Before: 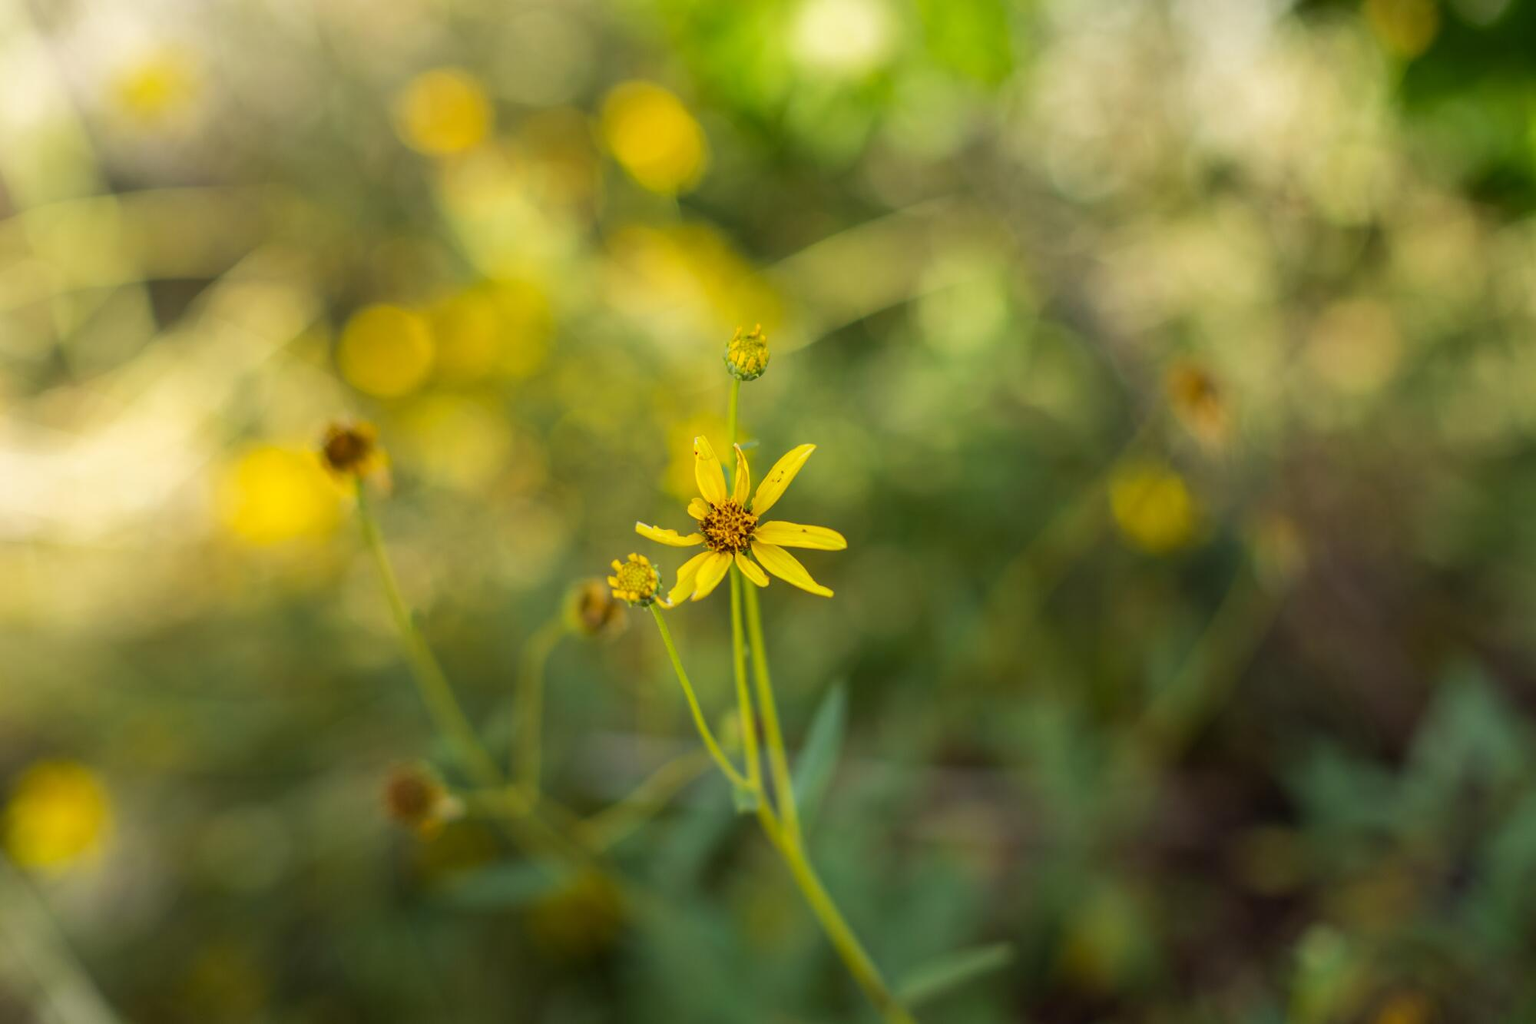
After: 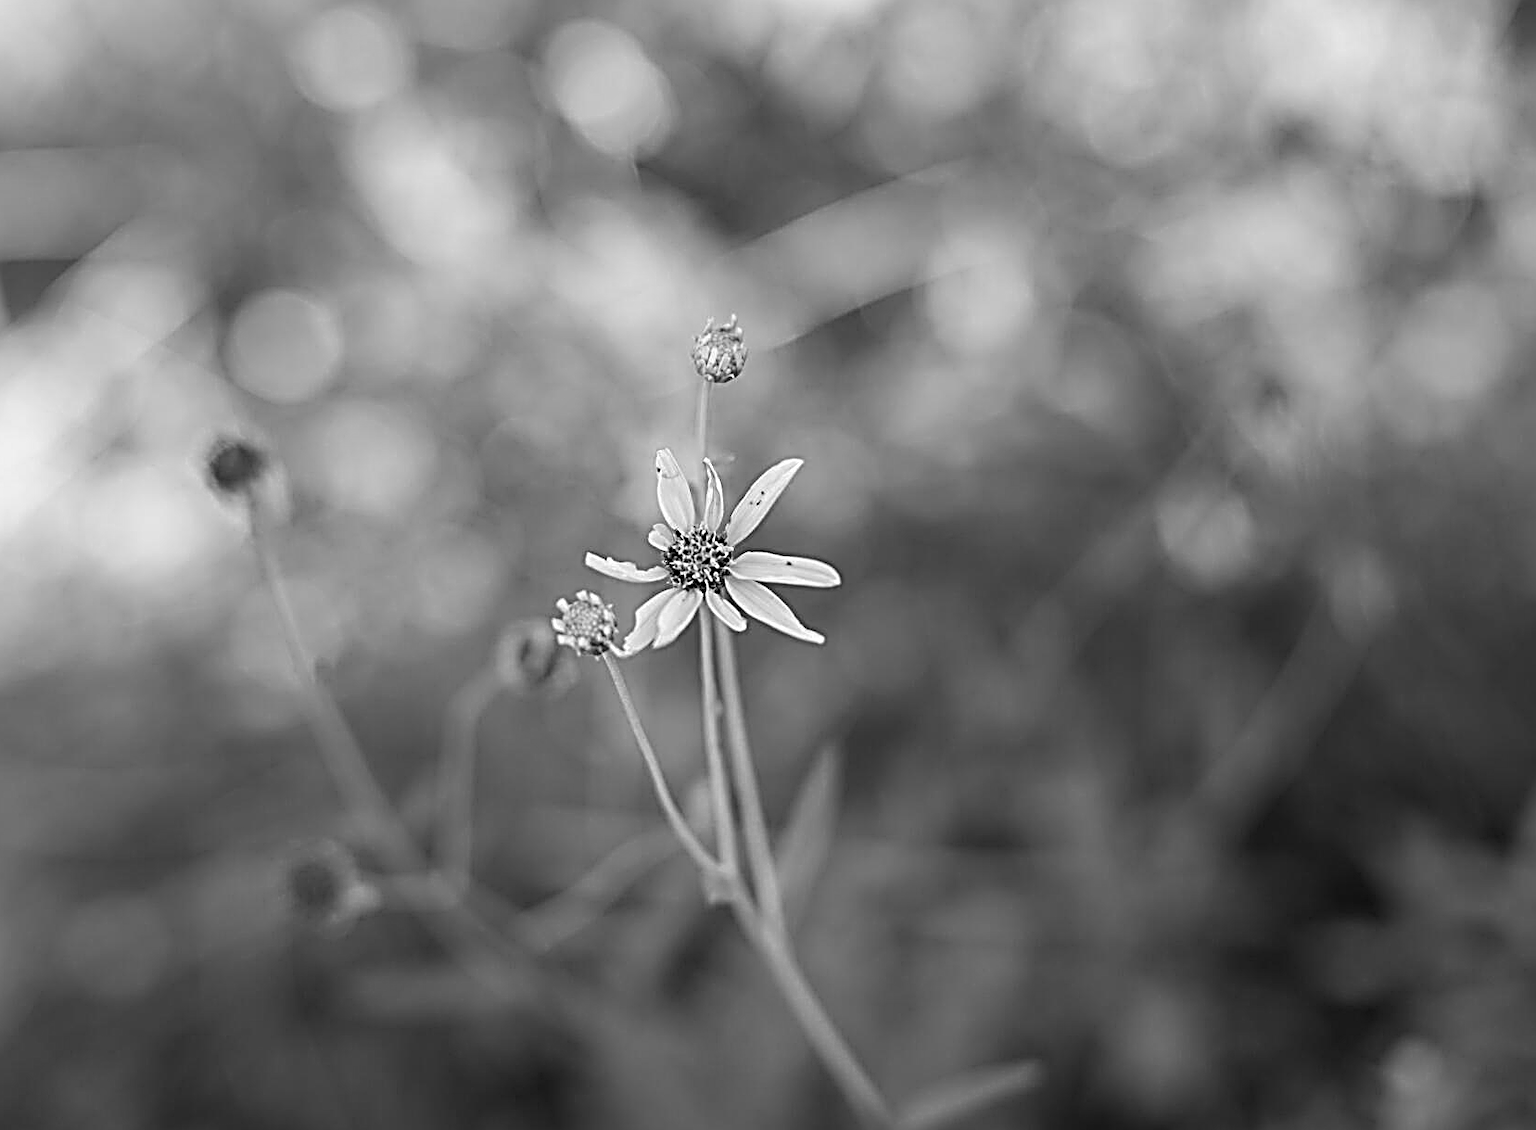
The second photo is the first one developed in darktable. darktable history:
sharpen: radius 3.158, amount 1.731
monochrome: a -74.22, b 78.2
exposure: exposure 0.178 EV, compensate exposure bias true, compensate highlight preservation false
crop: left 9.807%, top 6.259%, right 7.334%, bottom 2.177%
